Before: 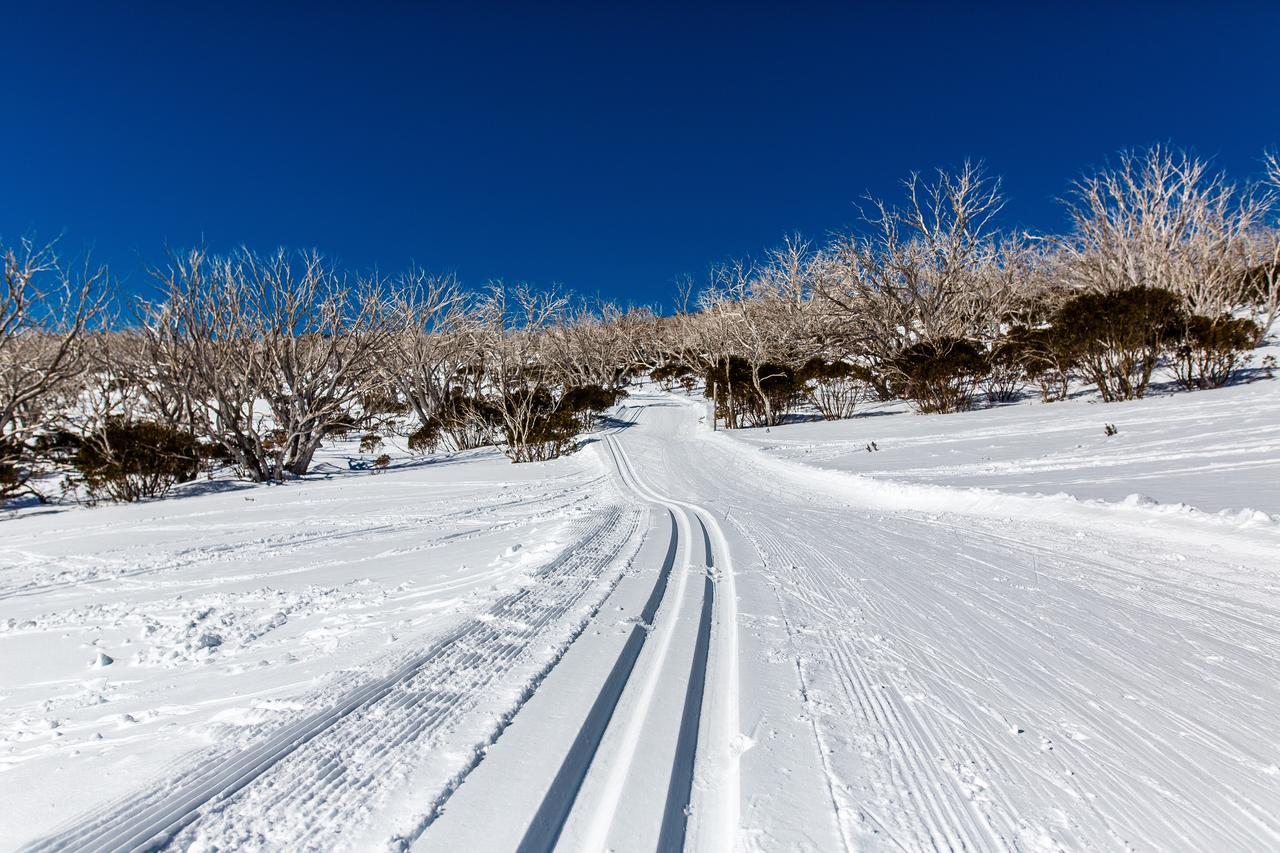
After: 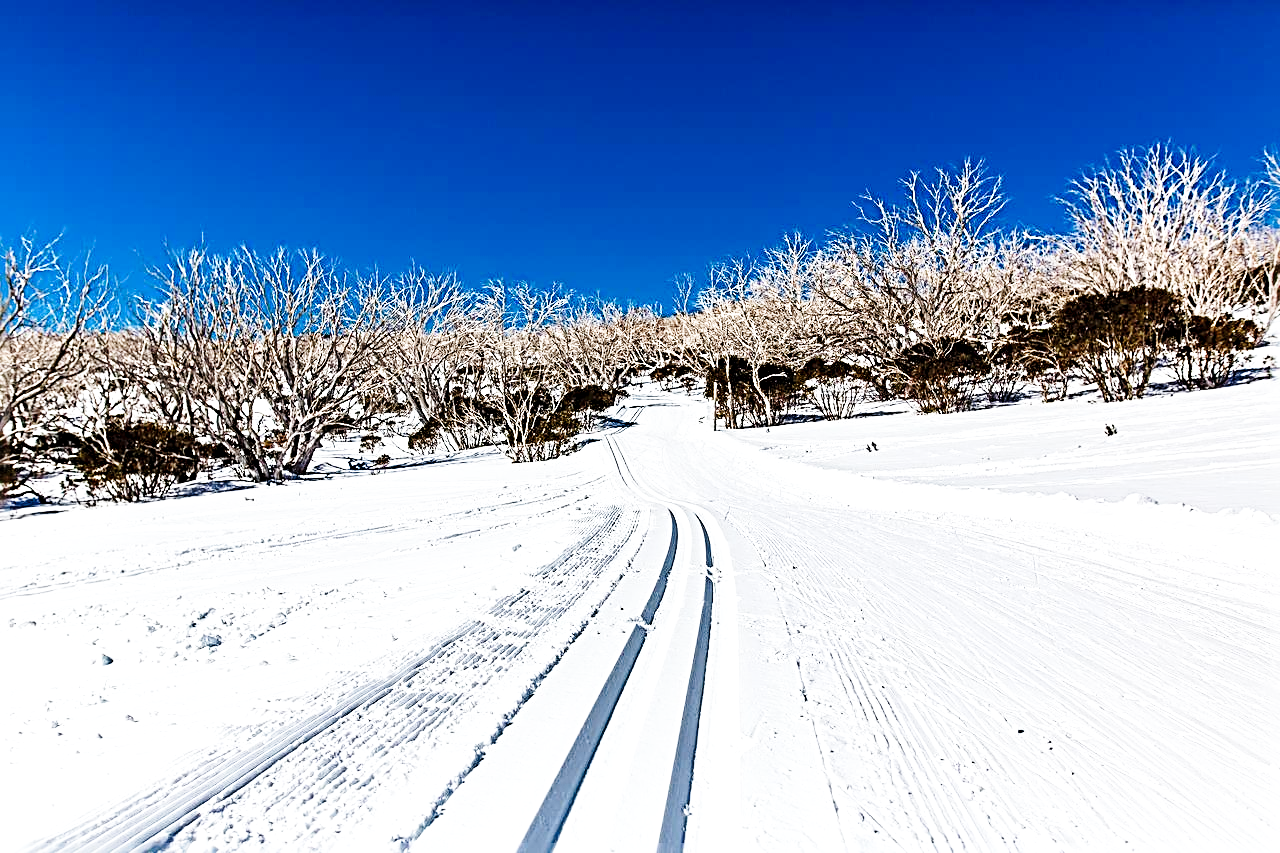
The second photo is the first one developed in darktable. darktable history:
exposure: black level correction 0.001, exposure 0.5 EV, compensate exposure bias true, compensate highlight preservation false
sharpen: radius 3.69, amount 0.928
base curve: curves: ch0 [(0, 0) (0.028, 0.03) (0.121, 0.232) (0.46, 0.748) (0.859, 0.968) (1, 1)], preserve colors none
